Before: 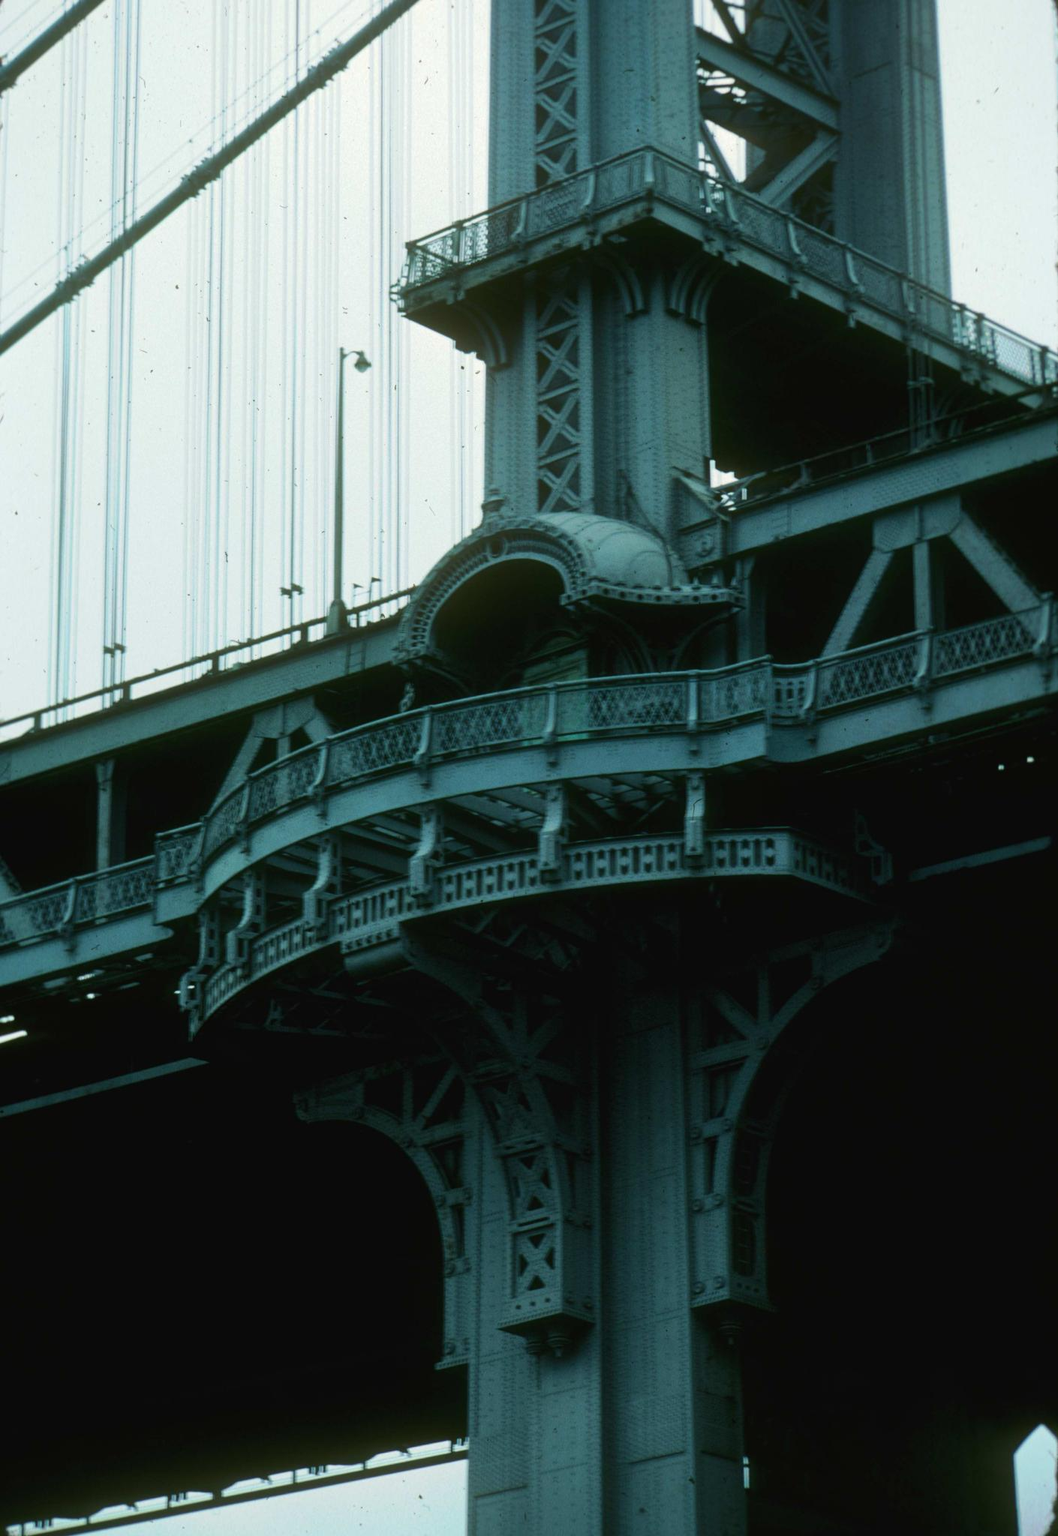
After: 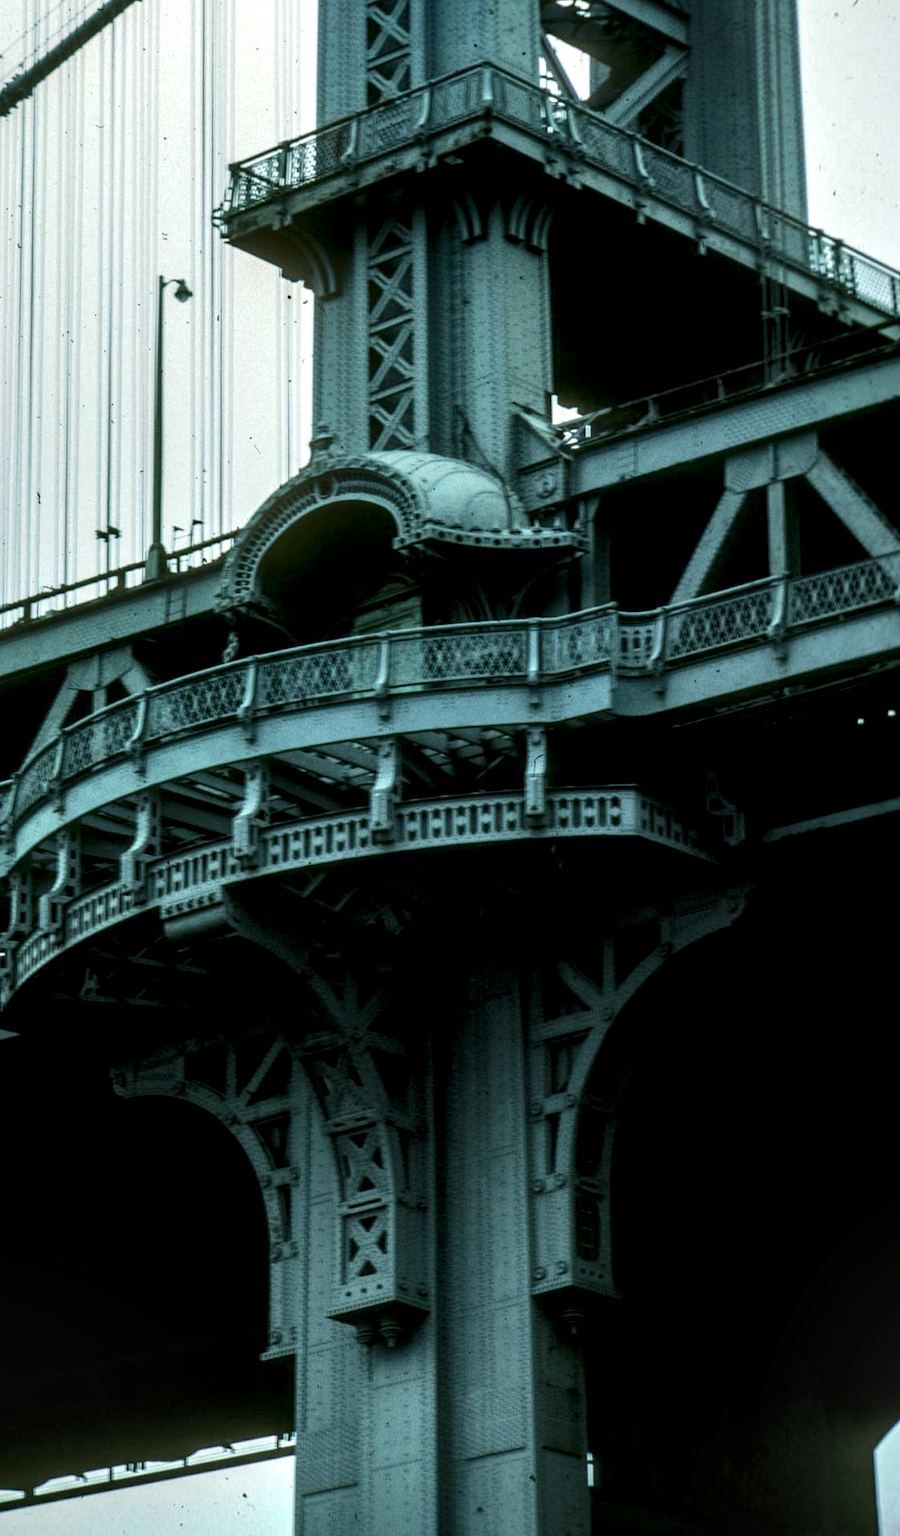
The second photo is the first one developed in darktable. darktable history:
tone equalizer: on, module defaults
local contrast: highlights 22%, detail 196%
crop and rotate: left 18.028%, top 5.73%, right 1.712%
